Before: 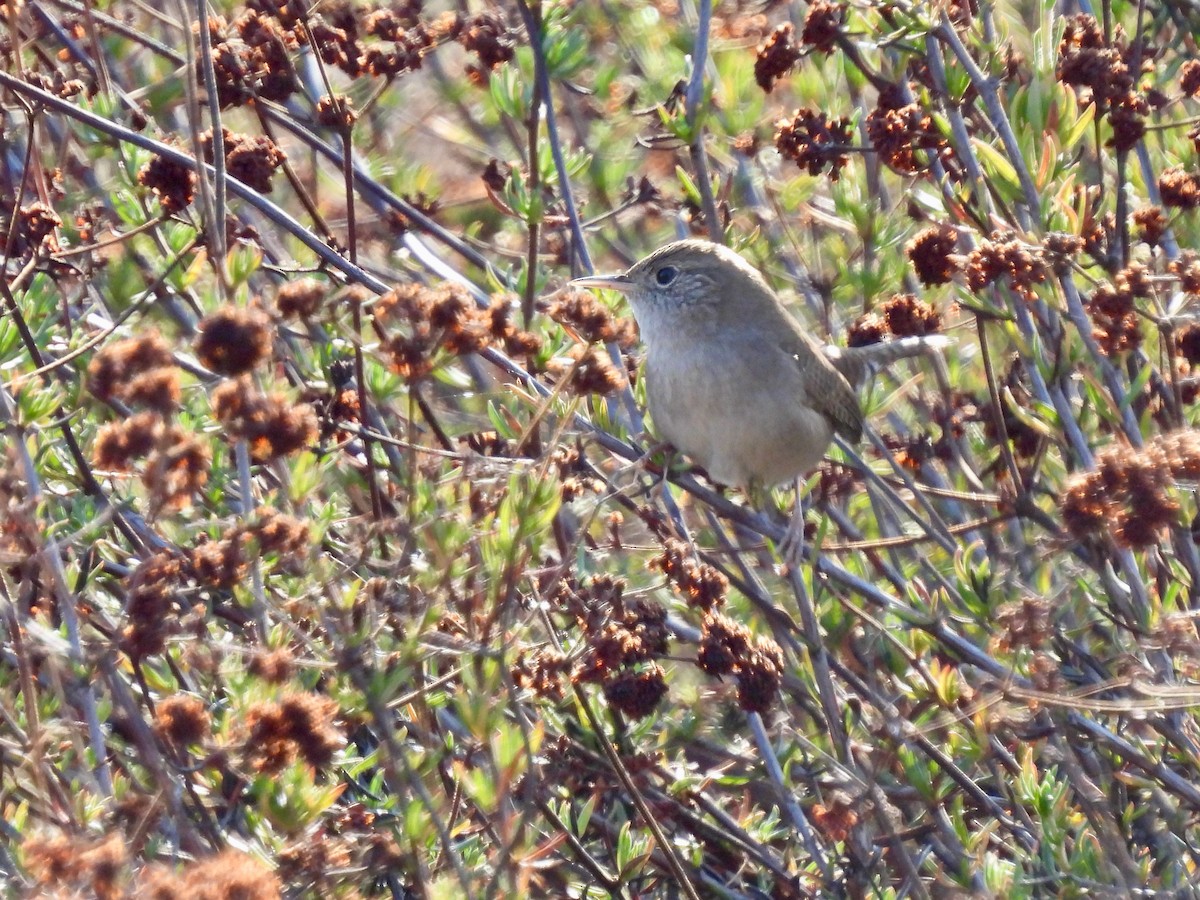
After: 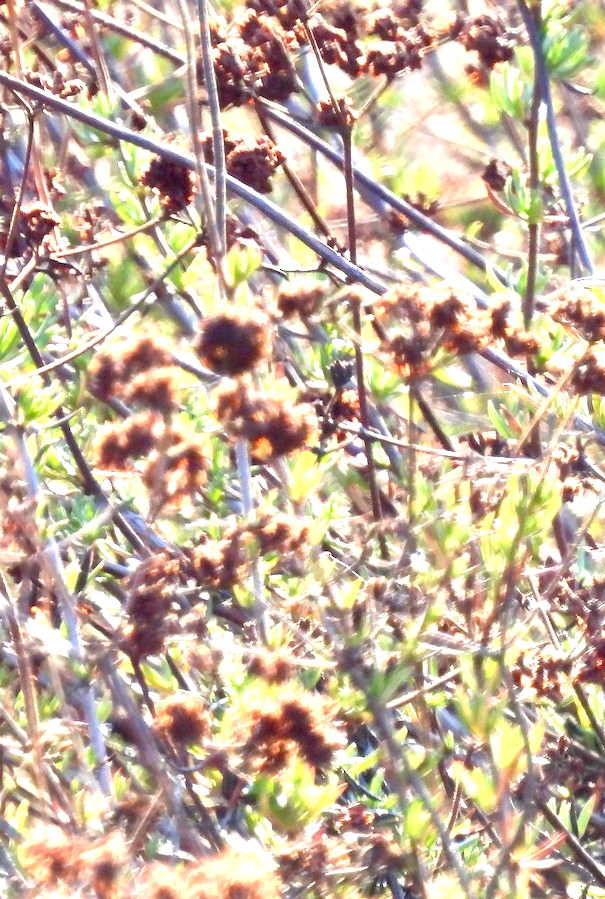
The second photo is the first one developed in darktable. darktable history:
crop and rotate: left 0.035%, top 0%, right 49.539%
exposure: black level correction 0, exposure 1.098 EV, compensate highlight preservation false
levels: levels [0, 0.492, 0.984]
